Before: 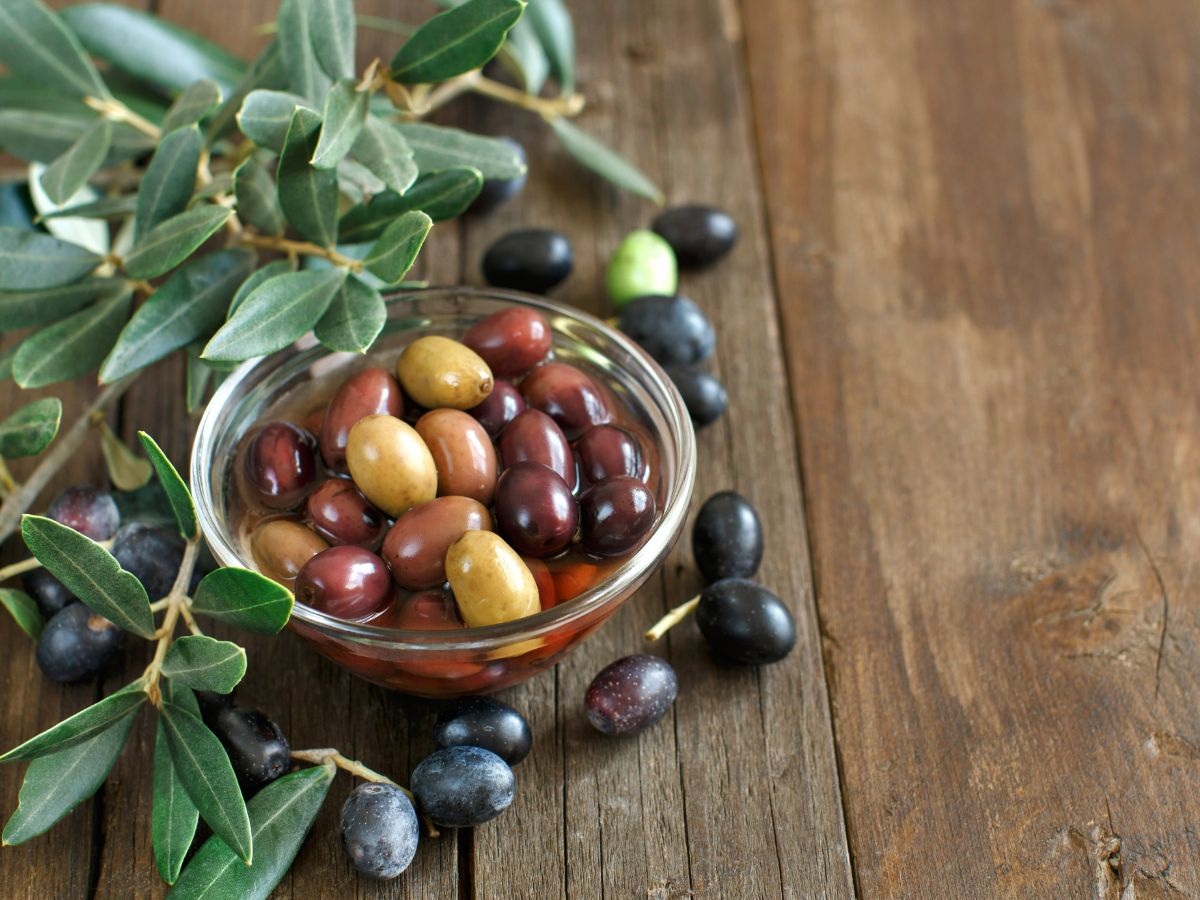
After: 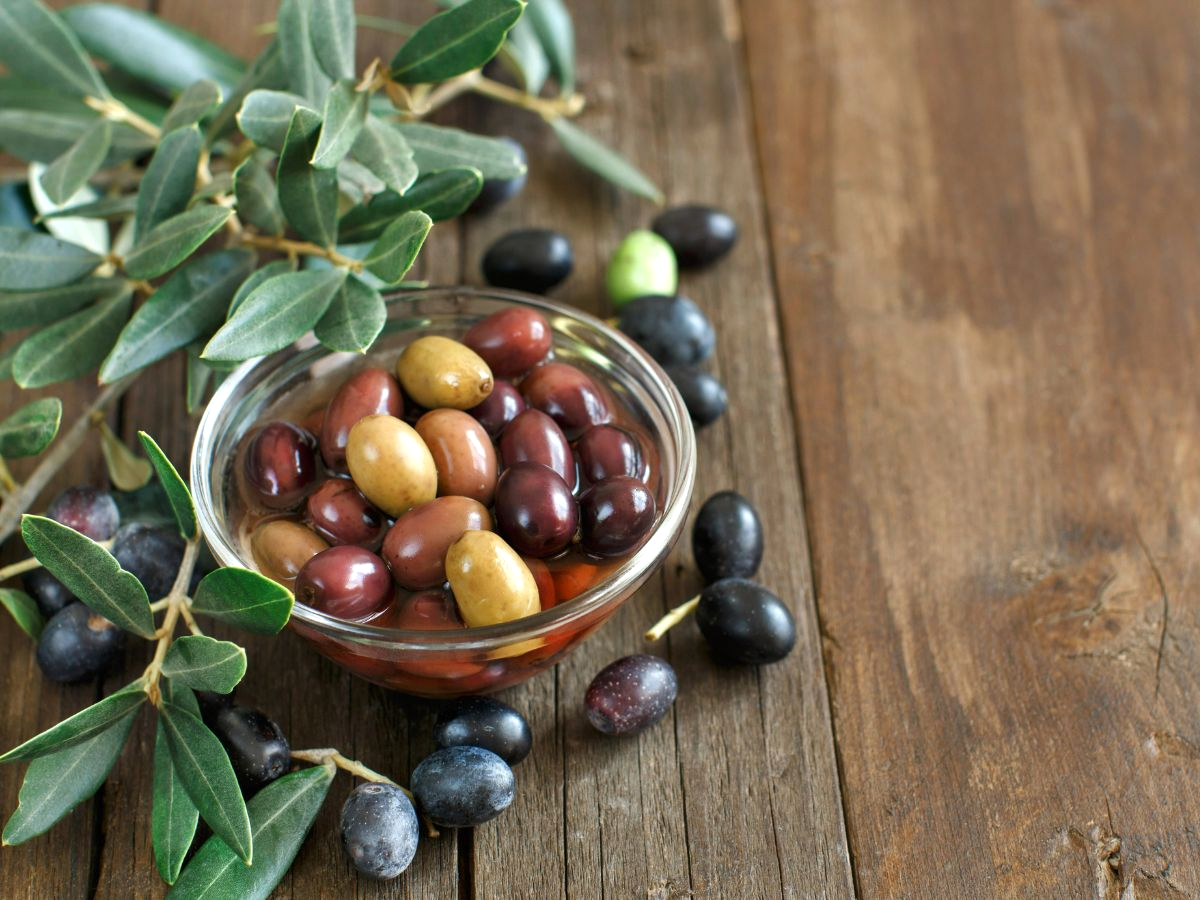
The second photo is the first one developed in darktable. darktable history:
exposure: exposure 0.086 EV, compensate highlight preservation false
